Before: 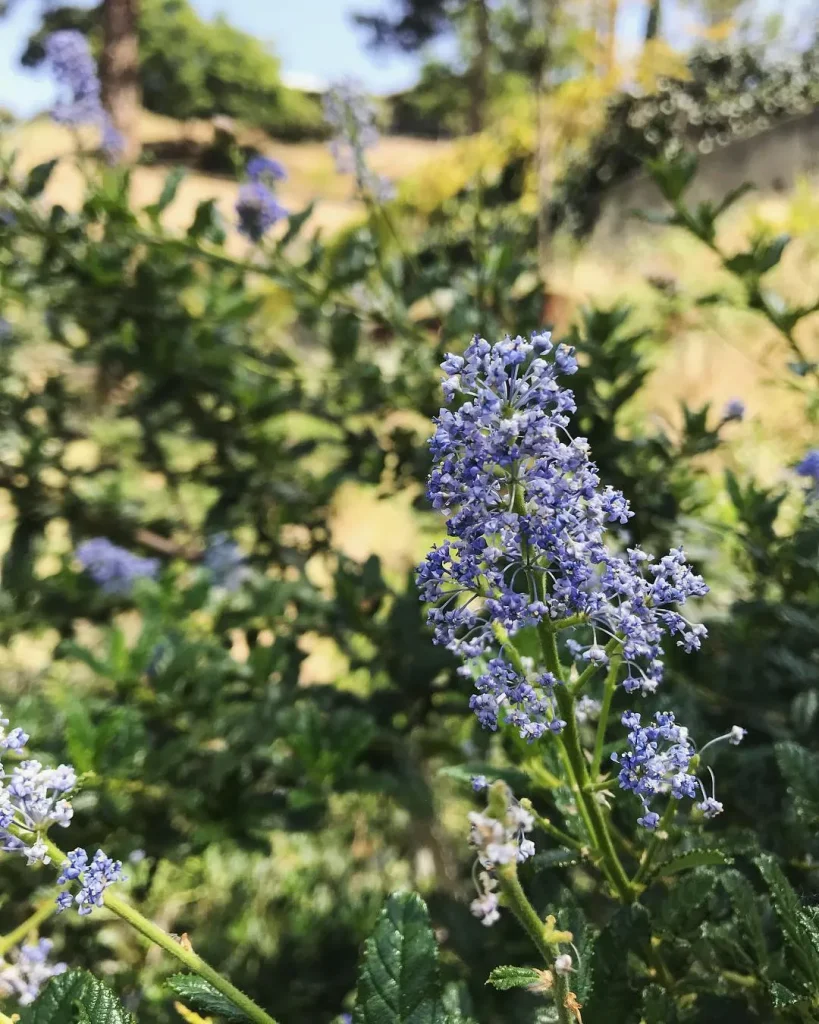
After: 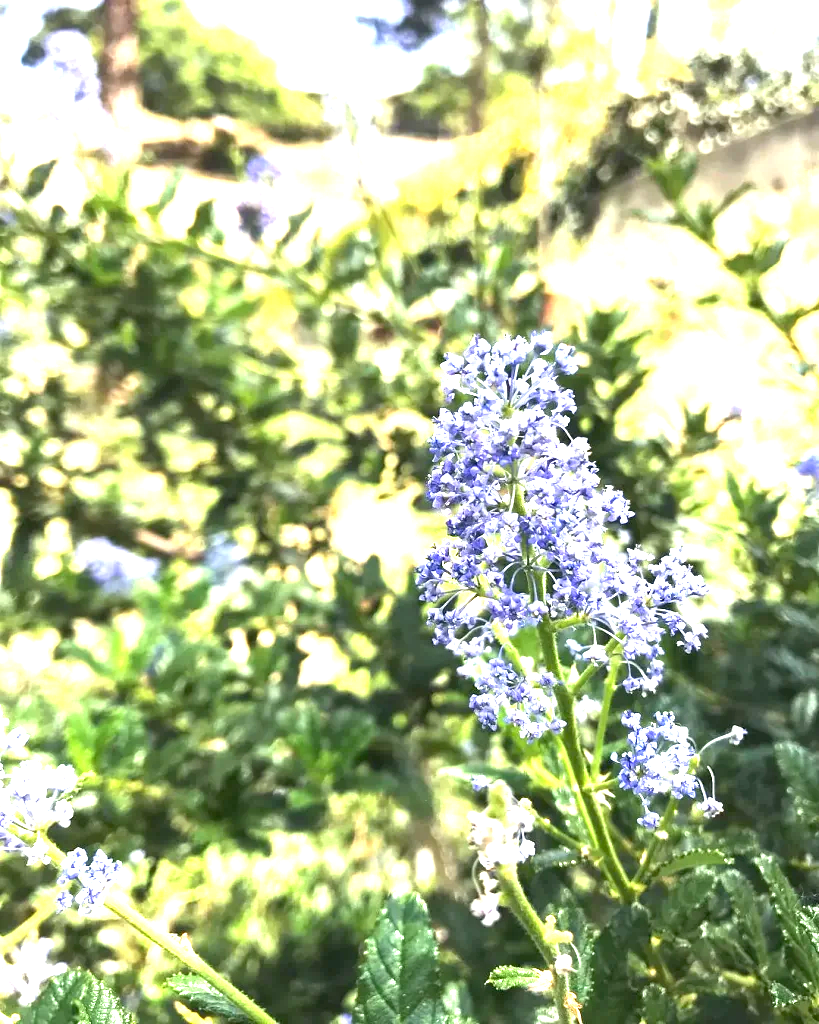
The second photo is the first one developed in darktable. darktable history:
exposure: black level correction 0.001, exposure 2.001 EV, compensate highlight preservation false
